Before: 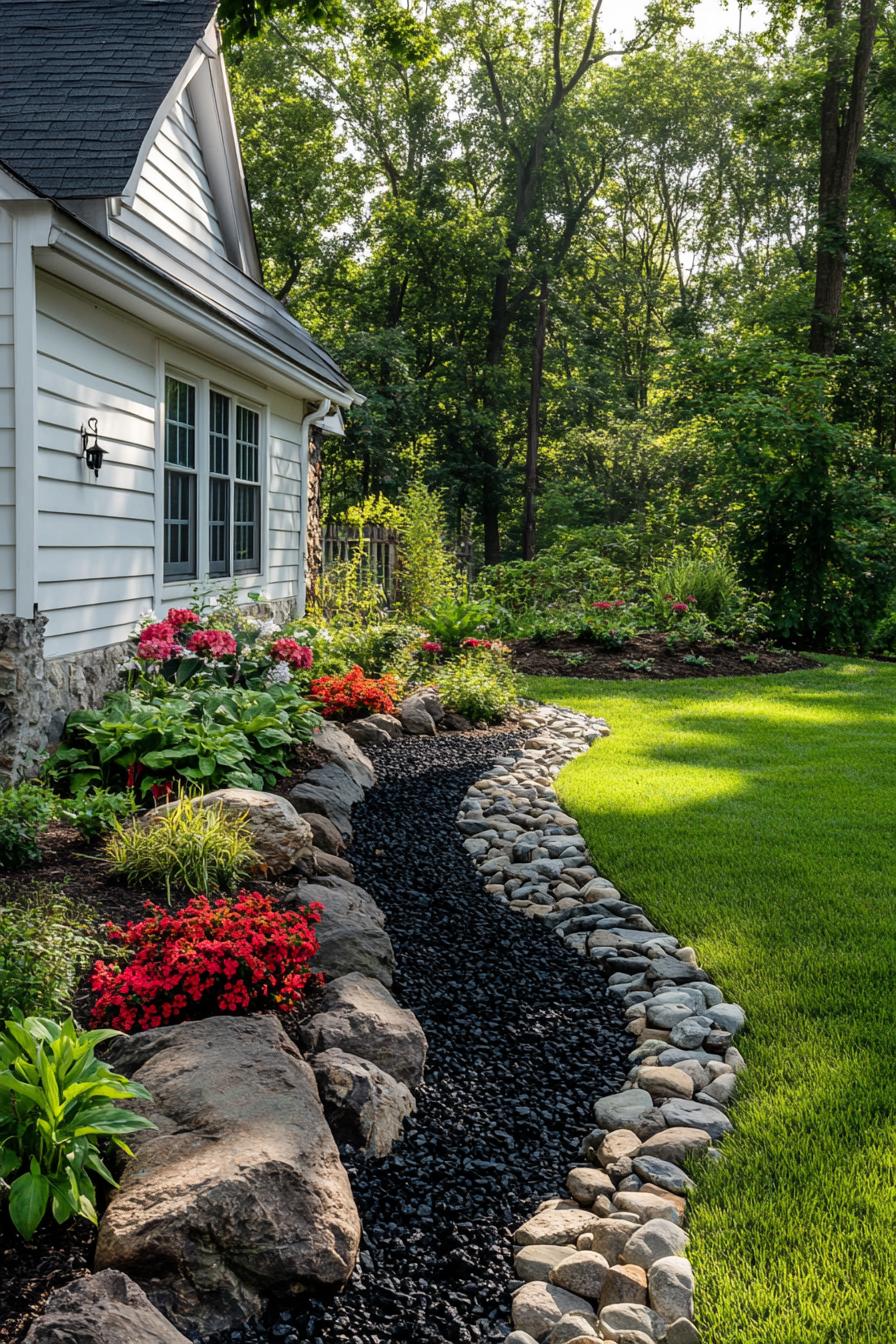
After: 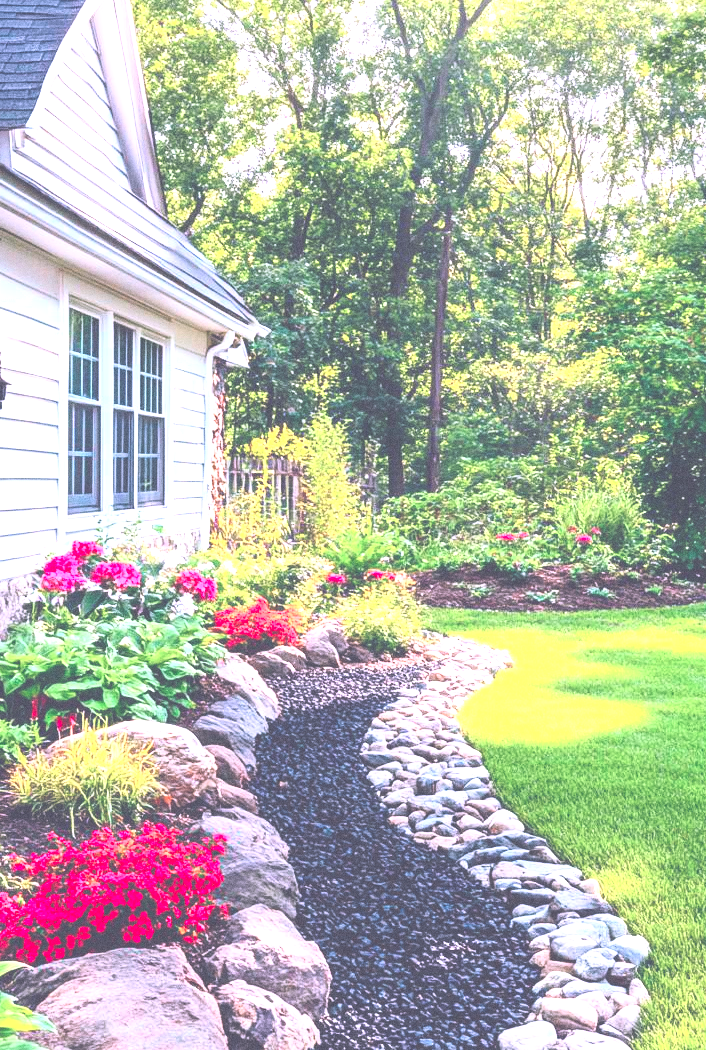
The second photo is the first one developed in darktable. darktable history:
crop and rotate: left 10.77%, top 5.1%, right 10.41%, bottom 16.76%
grain: coarseness 0.09 ISO
exposure: black level correction -0.023, exposure 1.397 EV, compensate highlight preservation false
local contrast: highlights 100%, shadows 100%, detail 120%, midtone range 0.2
levels: levels [0, 0.397, 0.955]
color correction: highlights a* 15.46, highlights b* -20.56
tone curve: curves: ch0 [(0, 0) (0.139, 0.067) (0.319, 0.269) (0.498, 0.505) (0.725, 0.824) (0.864, 0.945) (0.985, 1)]; ch1 [(0, 0) (0.291, 0.197) (0.456, 0.426) (0.495, 0.488) (0.557, 0.578) (0.599, 0.644) (0.702, 0.786) (1, 1)]; ch2 [(0, 0) (0.125, 0.089) (0.353, 0.329) (0.447, 0.43) (0.557, 0.566) (0.63, 0.667) (1, 1)], color space Lab, independent channels, preserve colors none
